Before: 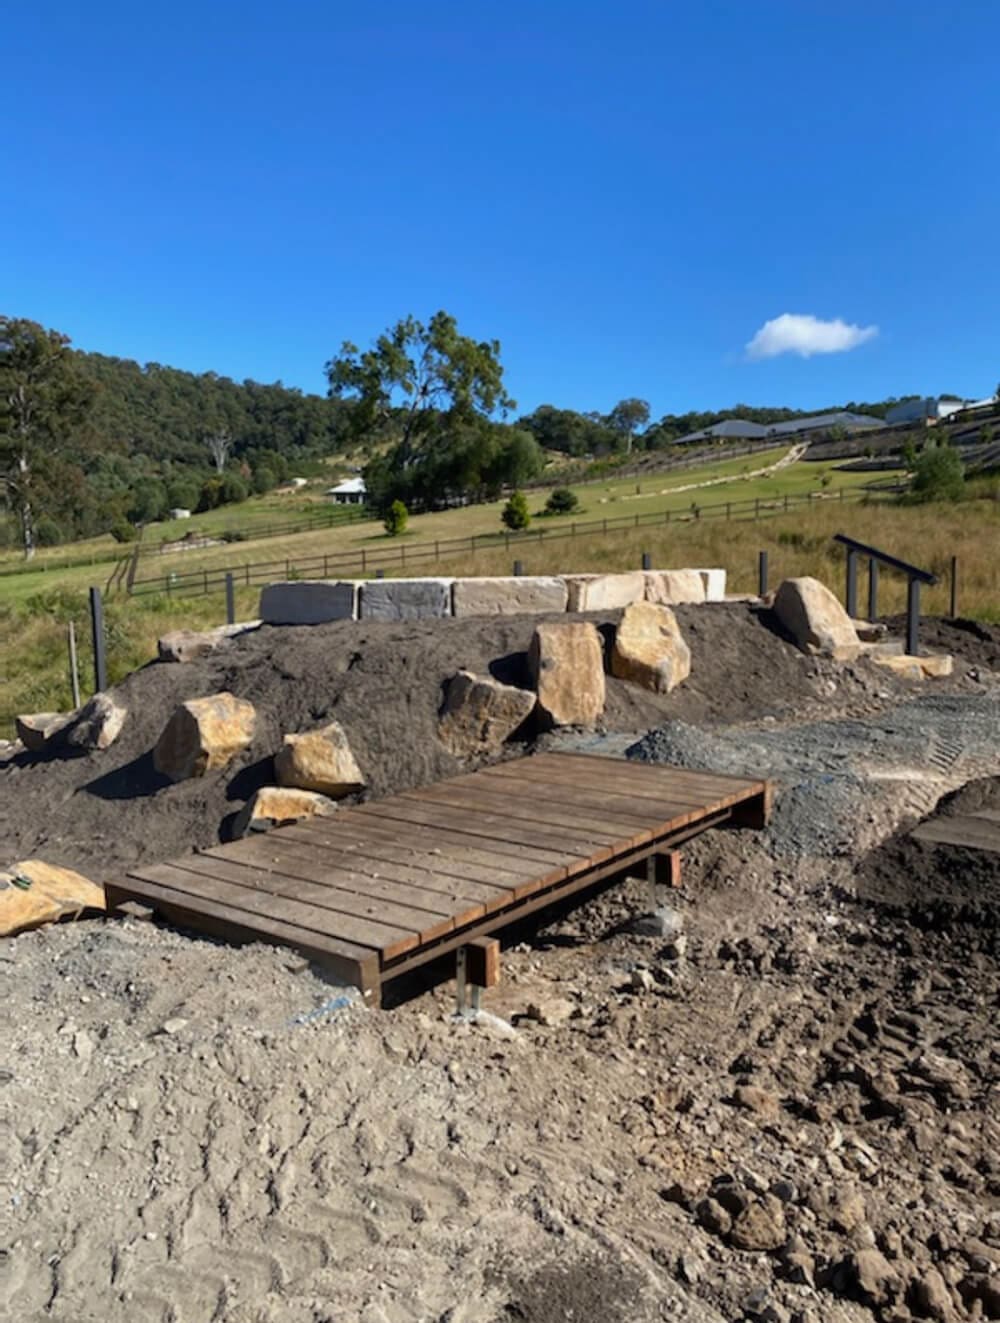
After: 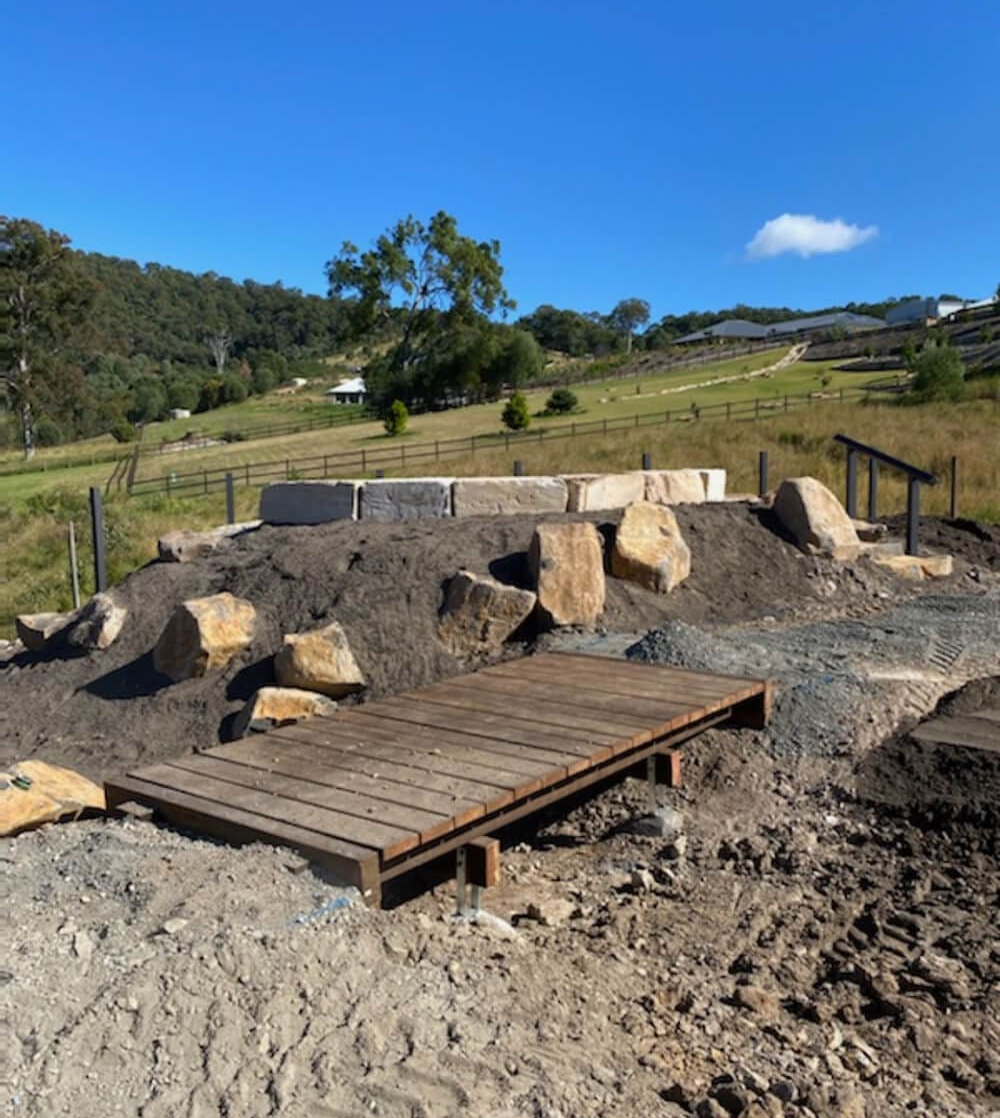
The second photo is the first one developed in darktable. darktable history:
crop: top 7.616%, bottom 7.865%
